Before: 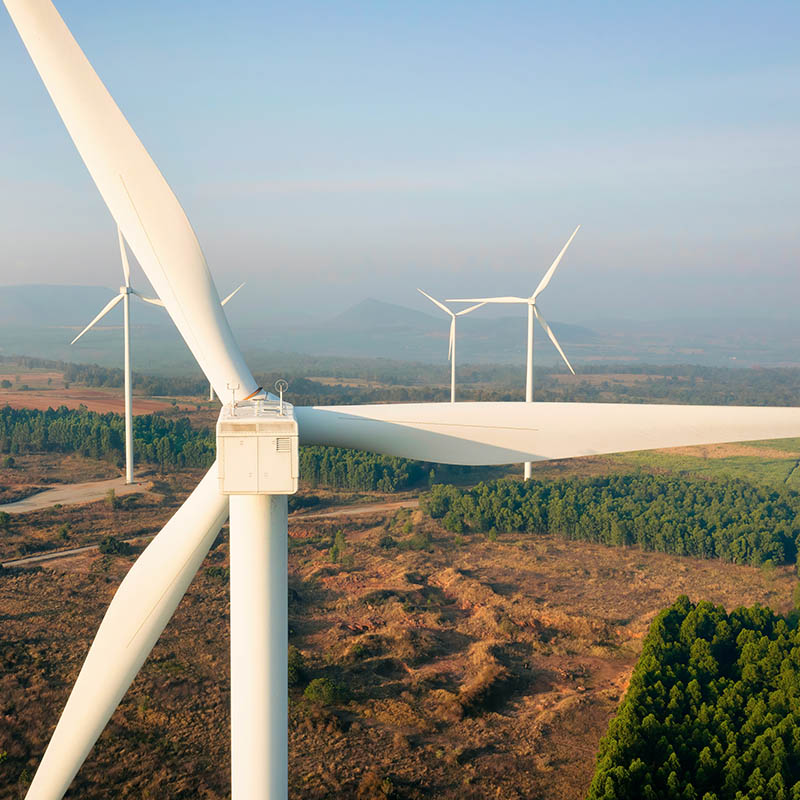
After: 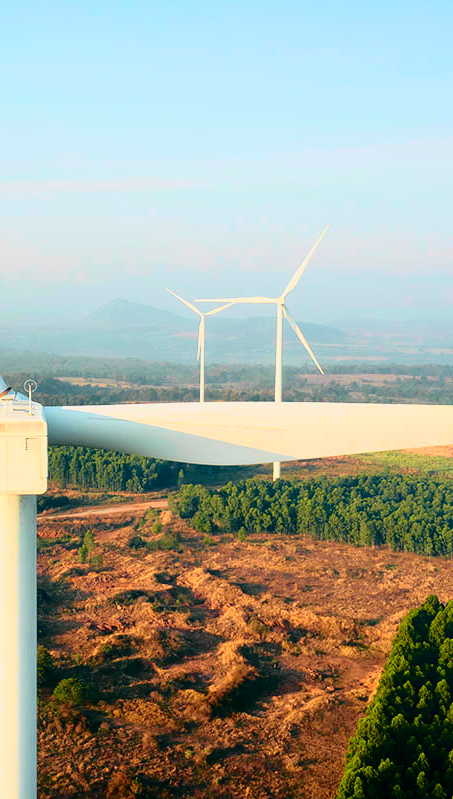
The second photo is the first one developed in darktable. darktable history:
crop: left 31.458%, top 0%, right 11.876%
tone curve: curves: ch0 [(0, 0) (0.046, 0.031) (0.163, 0.114) (0.391, 0.432) (0.488, 0.561) (0.695, 0.839) (0.785, 0.904) (1, 0.965)]; ch1 [(0, 0) (0.248, 0.252) (0.427, 0.412) (0.482, 0.462) (0.499, 0.497) (0.518, 0.52) (0.535, 0.577) (0.585, 0.623) (0.679, 0.743) (0.788, 0.809) (1, 1)]; ch2 [(0, 0) (0.313, 0.262) (0.427, 0.417) (0.473, 0.47) (0.503, 0.503) (0.523, 0.515) (0.557, 0.596) (0.598, 0.646) (0.708, 0.771) (1, 1)], color space Lab, independent channels, preserve colors none
